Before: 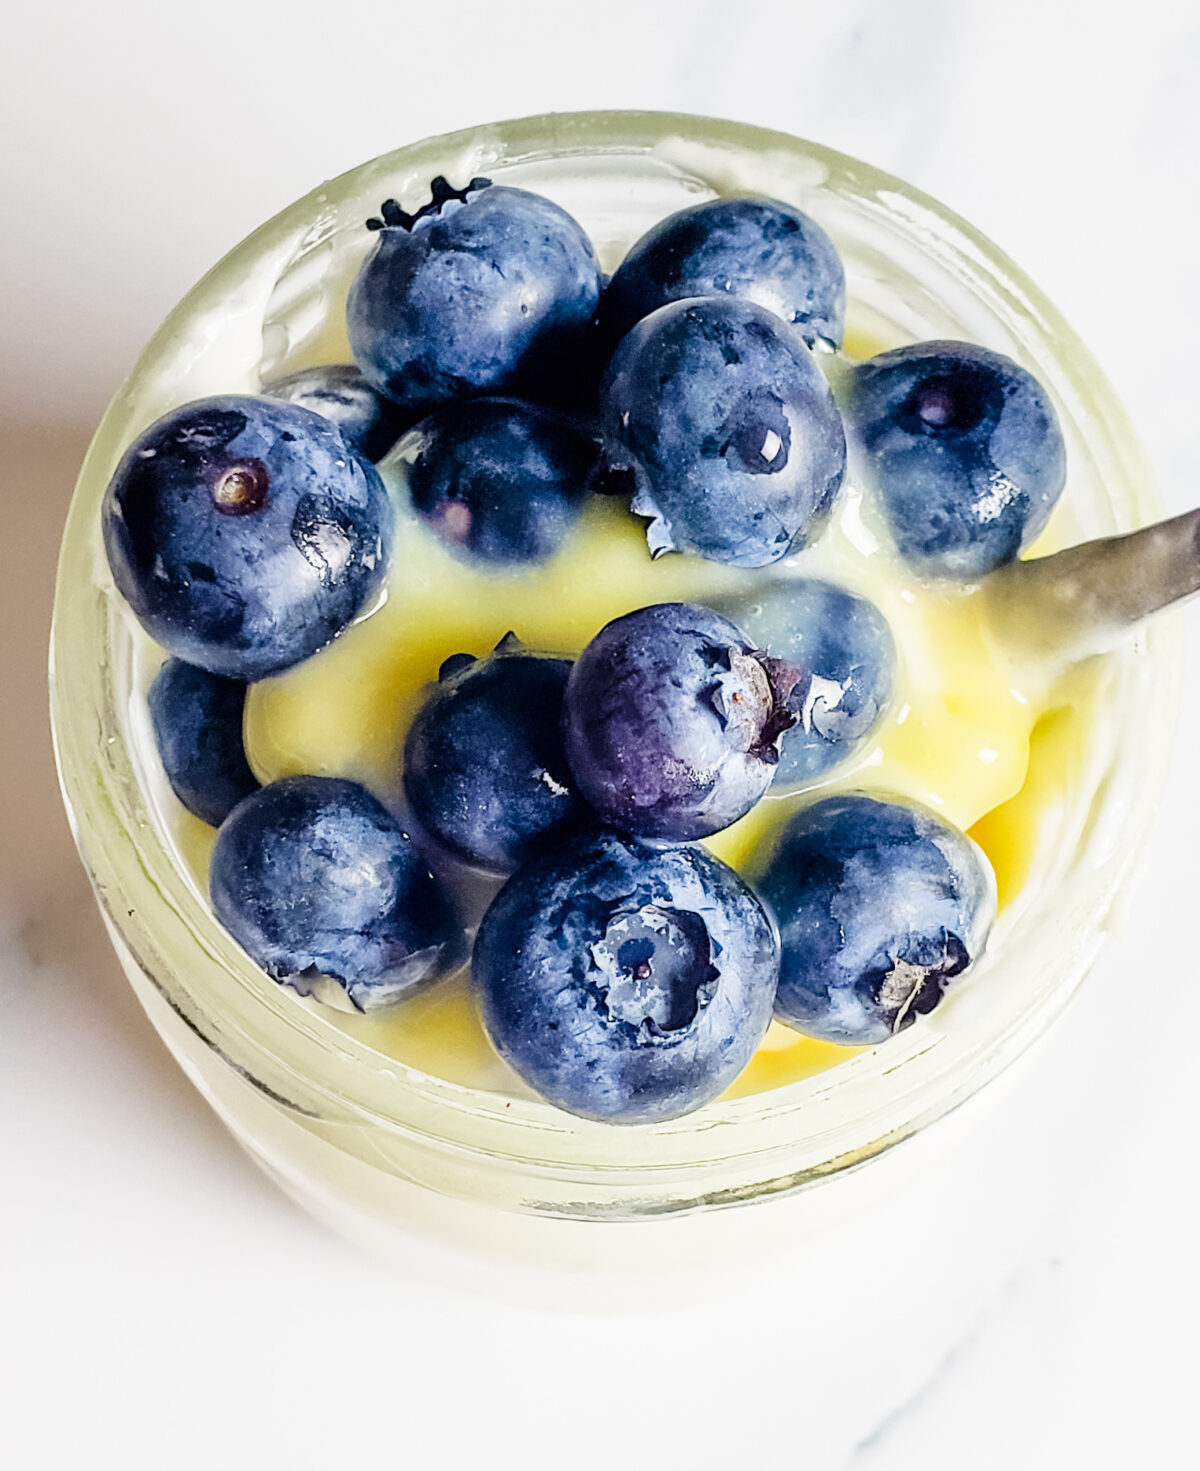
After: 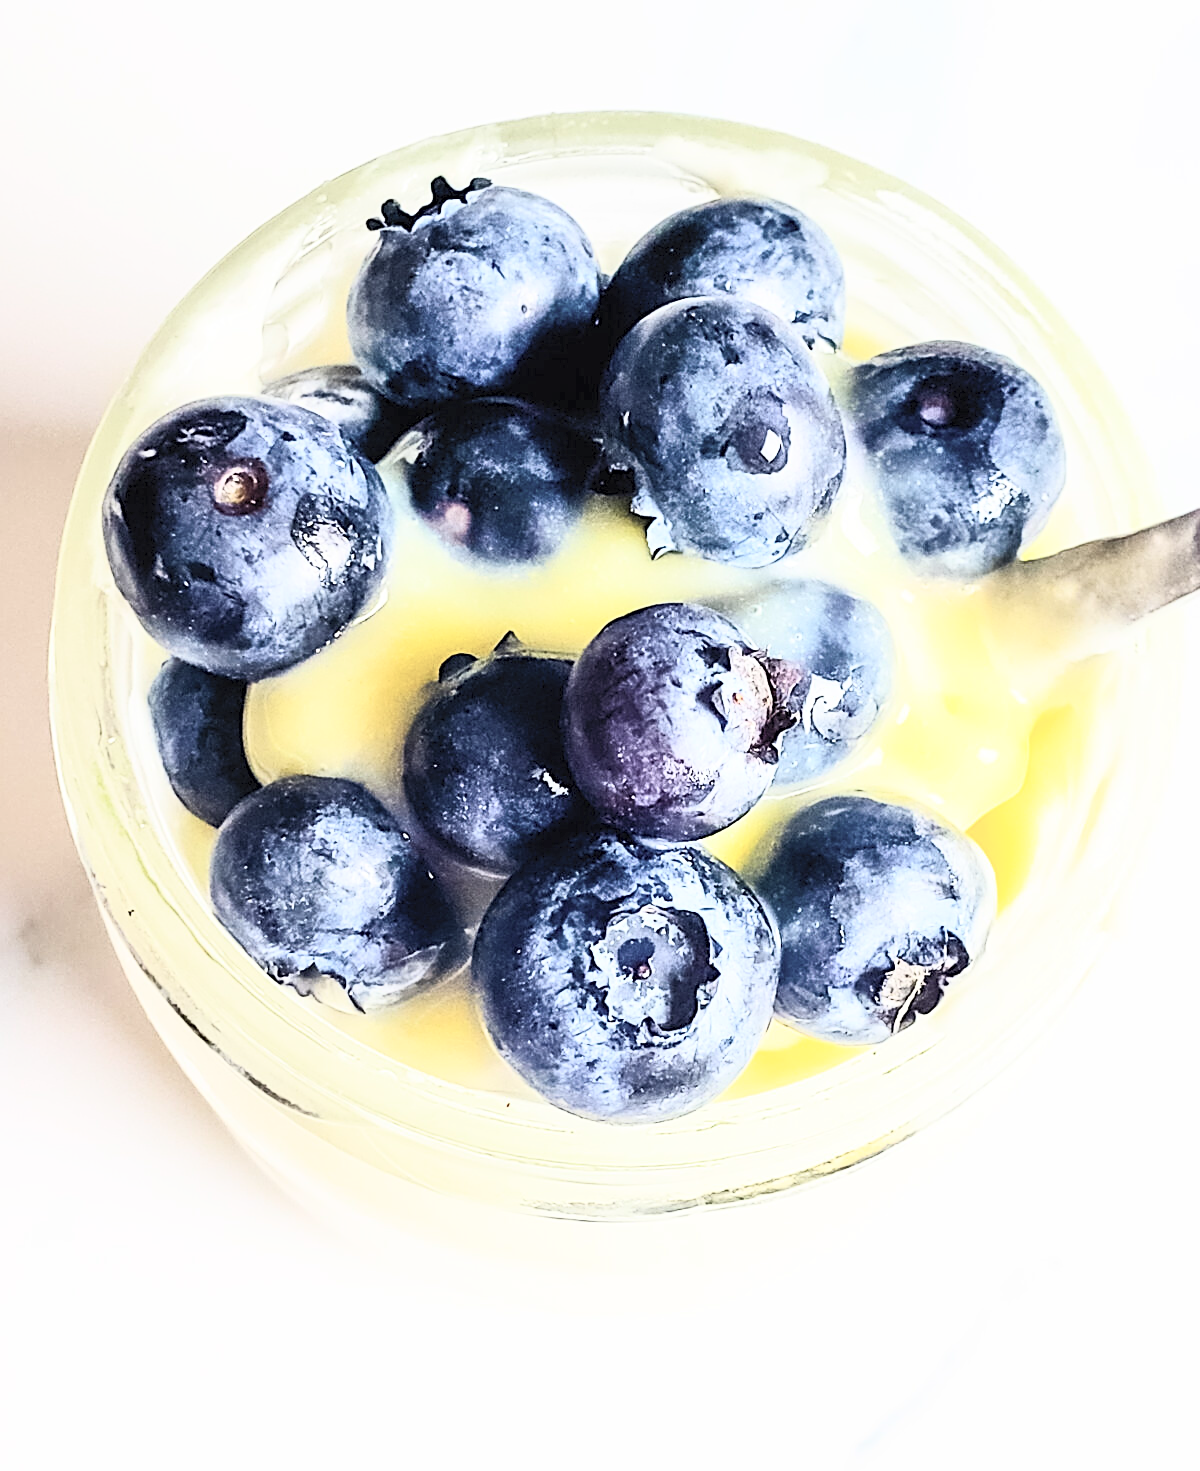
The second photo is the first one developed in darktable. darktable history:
contrast brightness saturation: contrast 0.43, brightness 0.56, saturation -0.19
exposure: compensate highlight preservation false
sharpen: on, module defaults
